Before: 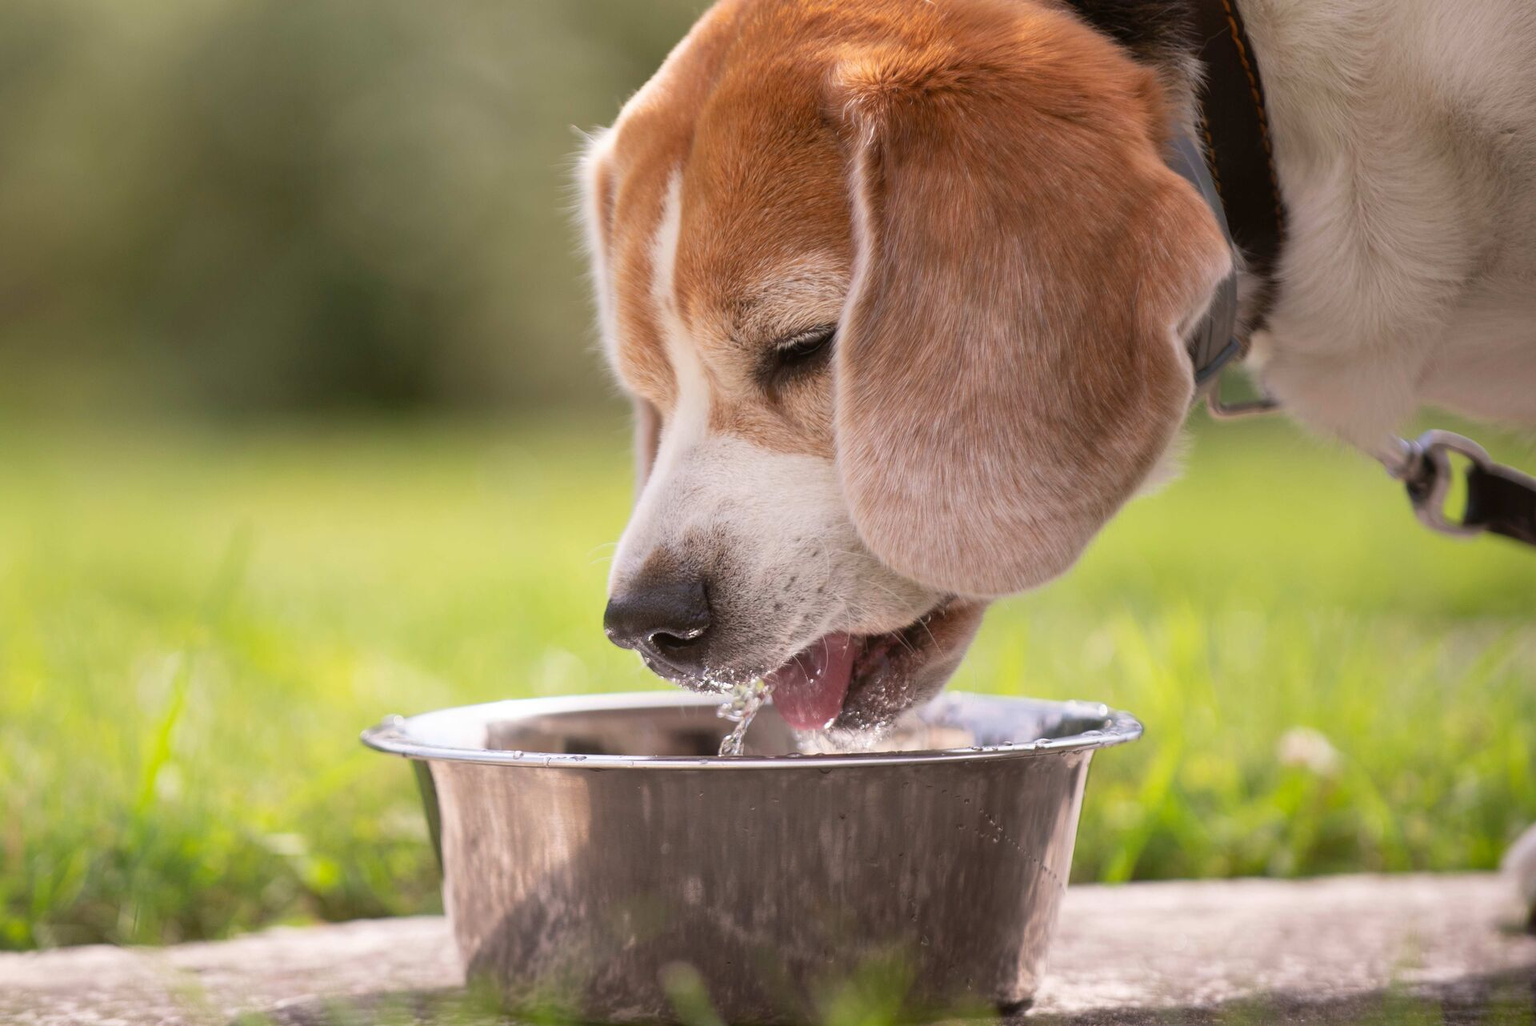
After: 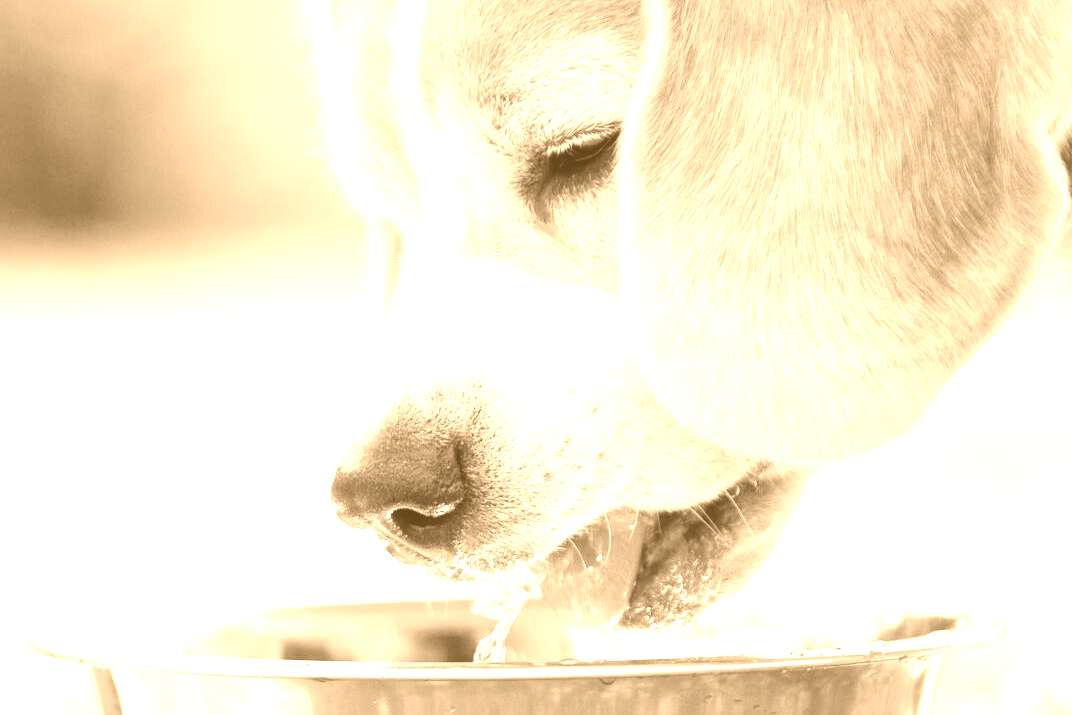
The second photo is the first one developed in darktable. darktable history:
white balance: red 1.467, blue 0.684
base curve: curves: ch0 [(0, 0) (0.028, 0.03) (0.121, 0.232) (0.46, 0.748) (0.859, 0.968) (1, 1)], preserve colors none
crop and rotate: left 22.13%, top 22.054%, right 22.026%, bottom 22.102%
colorize: hue 28.8°, source mix 100%
